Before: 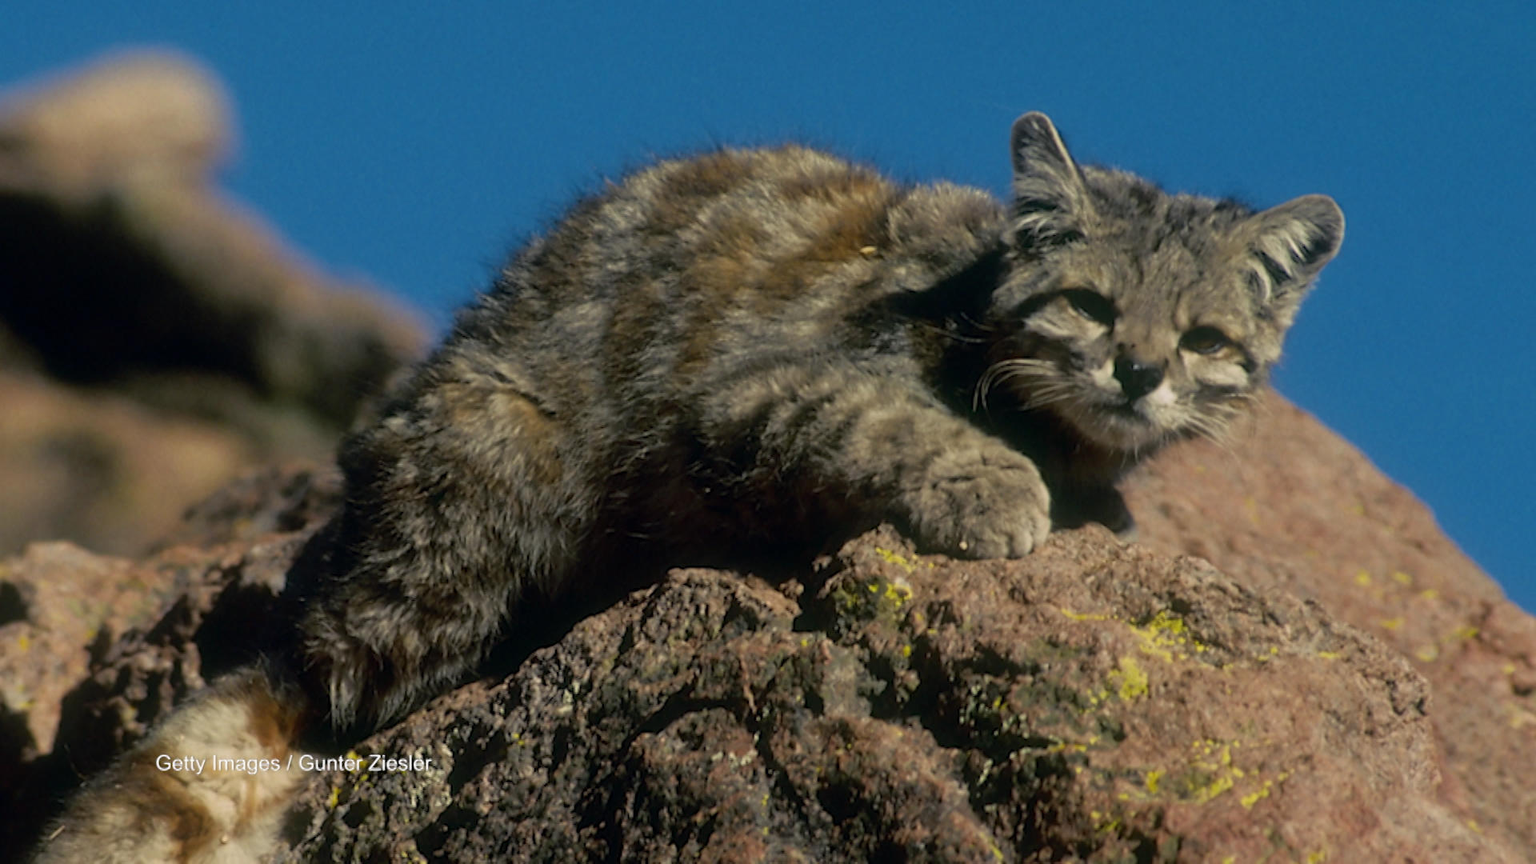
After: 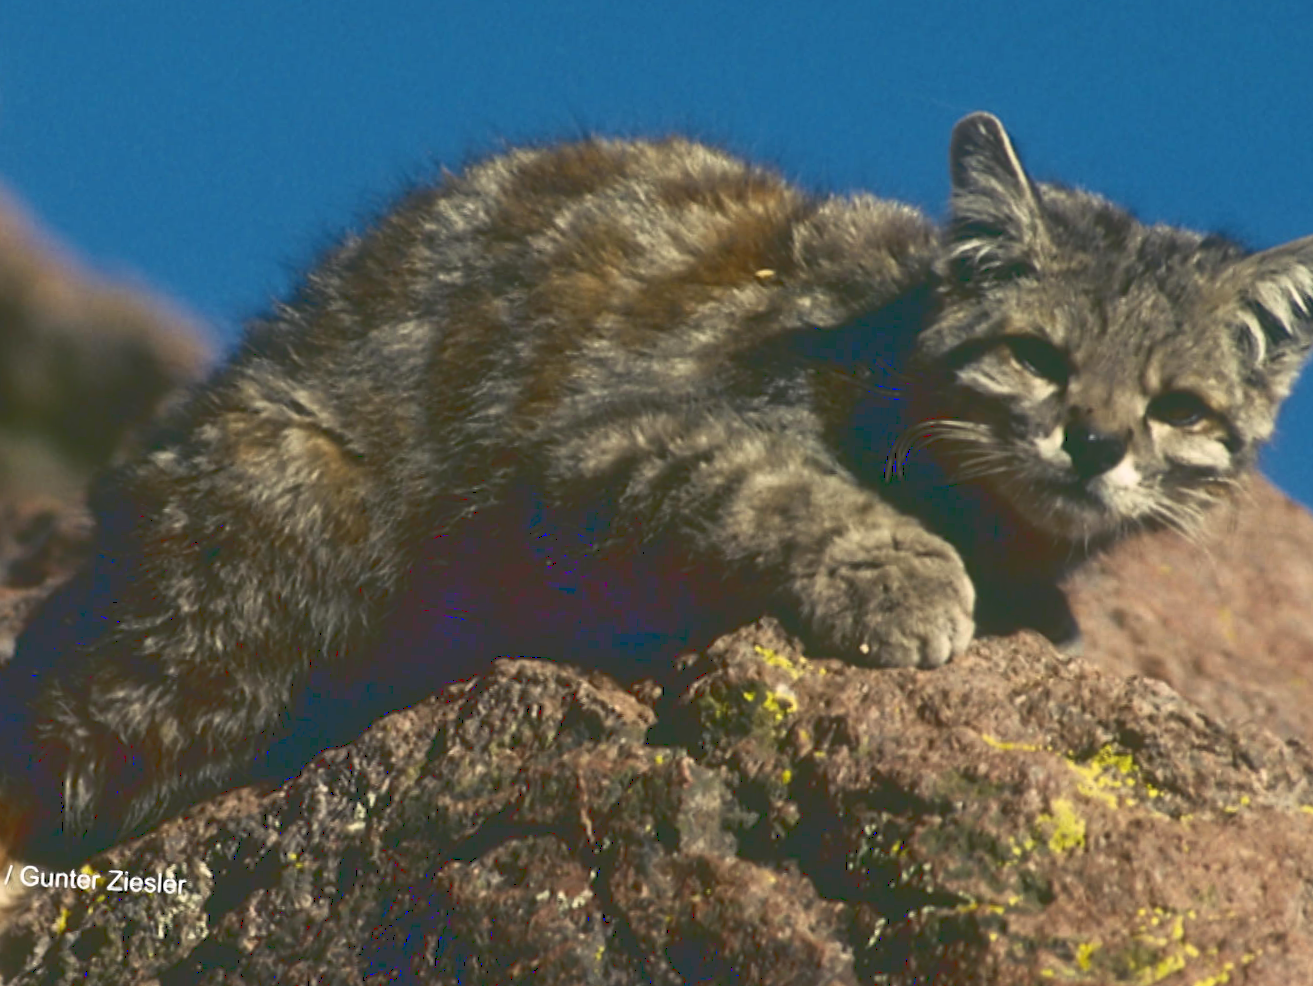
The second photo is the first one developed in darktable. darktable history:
base curve: curves: ch0 [(0, 0.036) (0.007, 0.037) (0.604, 0.887) (1, 1)]
crop and rotate: angle -3.07°, left 14.241%, top 0.037%, right 10.939%, bottom 0.083%
color calibration: illuminant same as pipeline (D50), adaptation XYZ, x 0.346, y 0.357, temperature 5021.67 K
